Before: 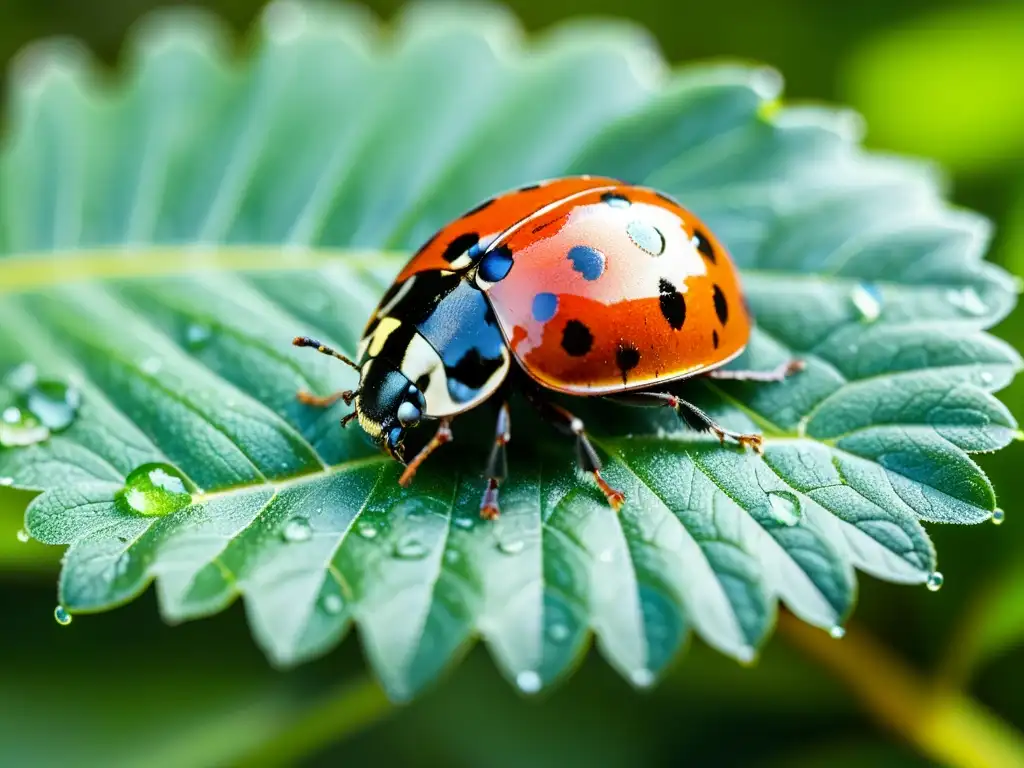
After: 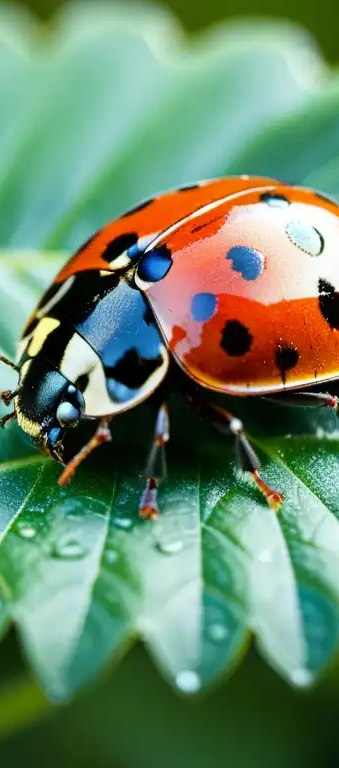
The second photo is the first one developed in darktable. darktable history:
crop: left 33.314%, right 33.574%
